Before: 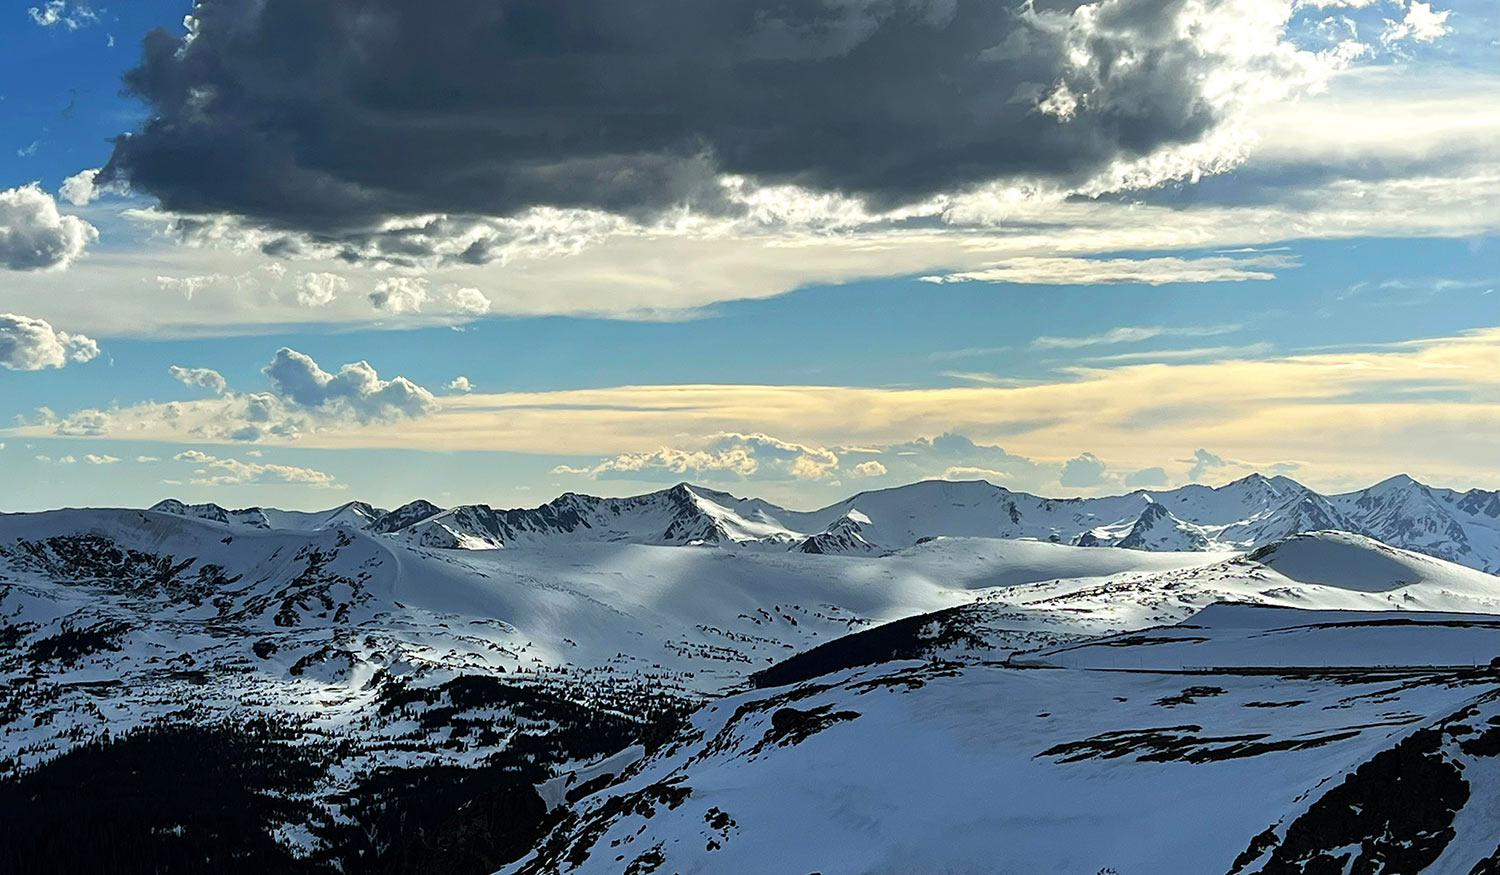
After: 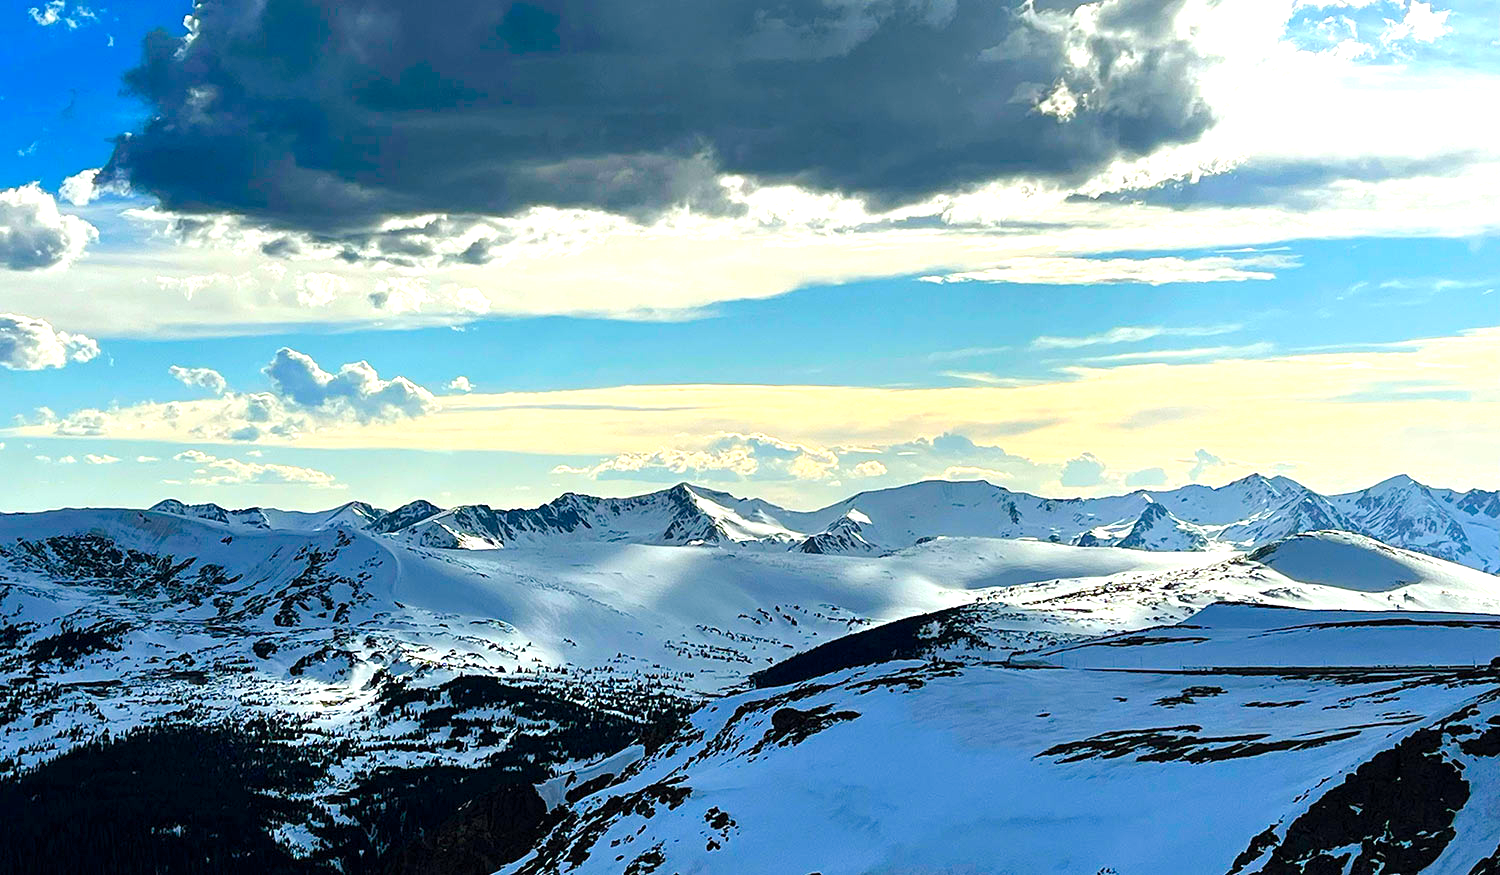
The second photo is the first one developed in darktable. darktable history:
exposure: black level correction 0, exposure 0.7 EV, compensate exposure bias true, compensate highlight preservation false
color balance rgb: perceptual saturation grading › global saturation 20%, perceptual saturation grading › highlights -25%, perceptual saturation grading › shadows 50.52%, global vibrance 40.24%
